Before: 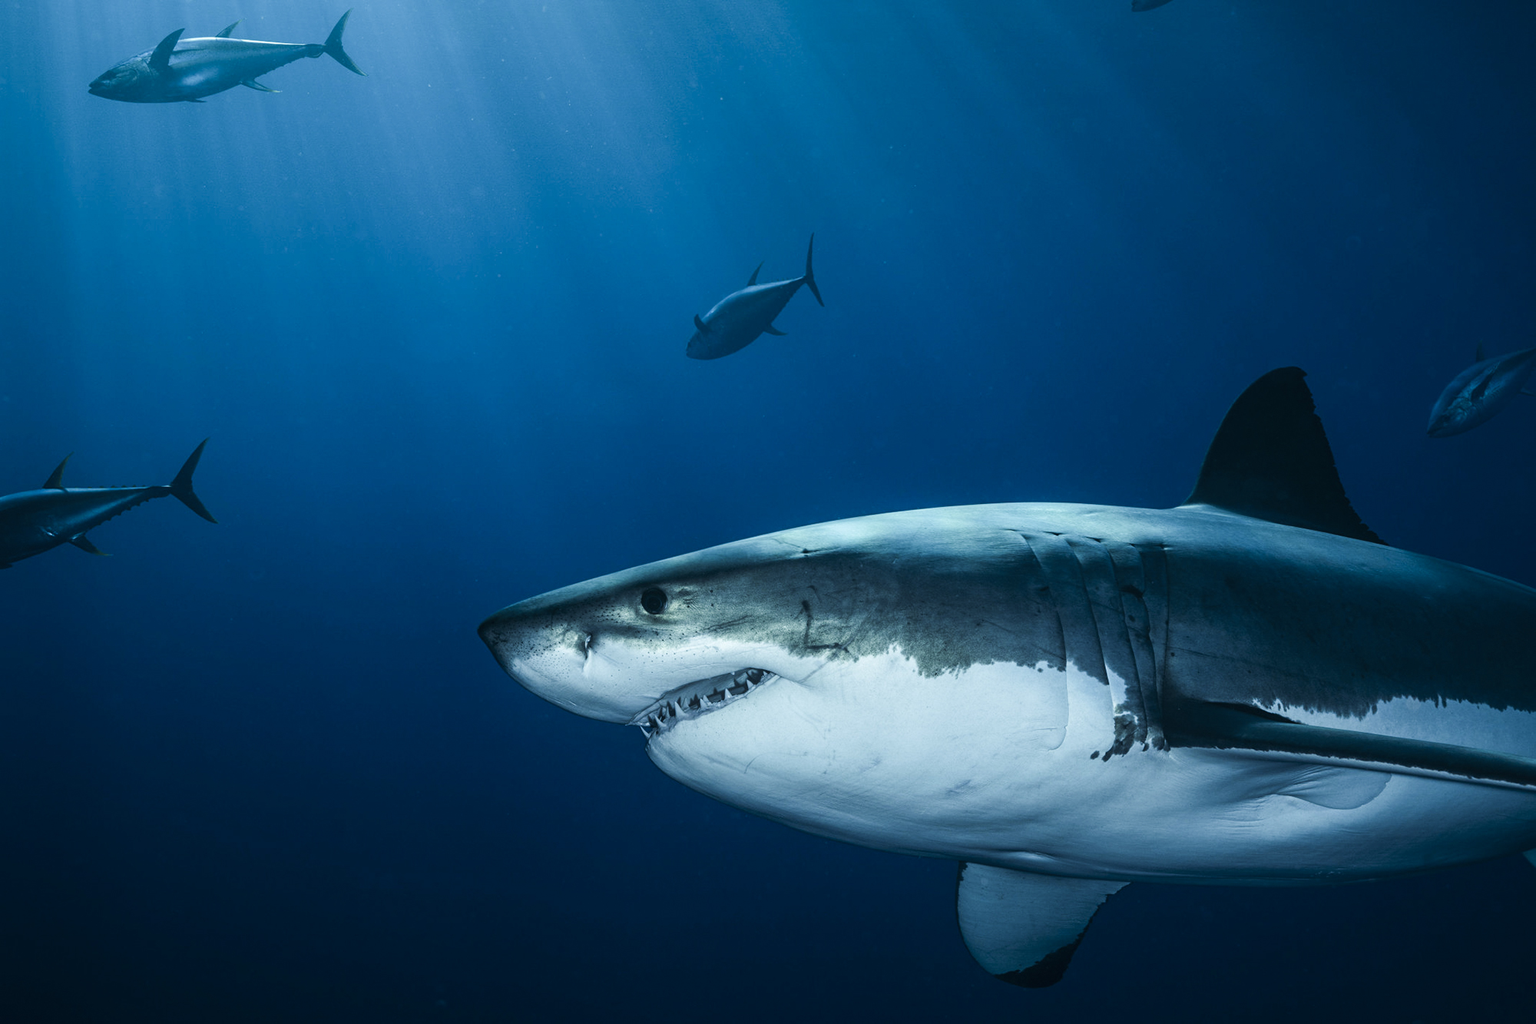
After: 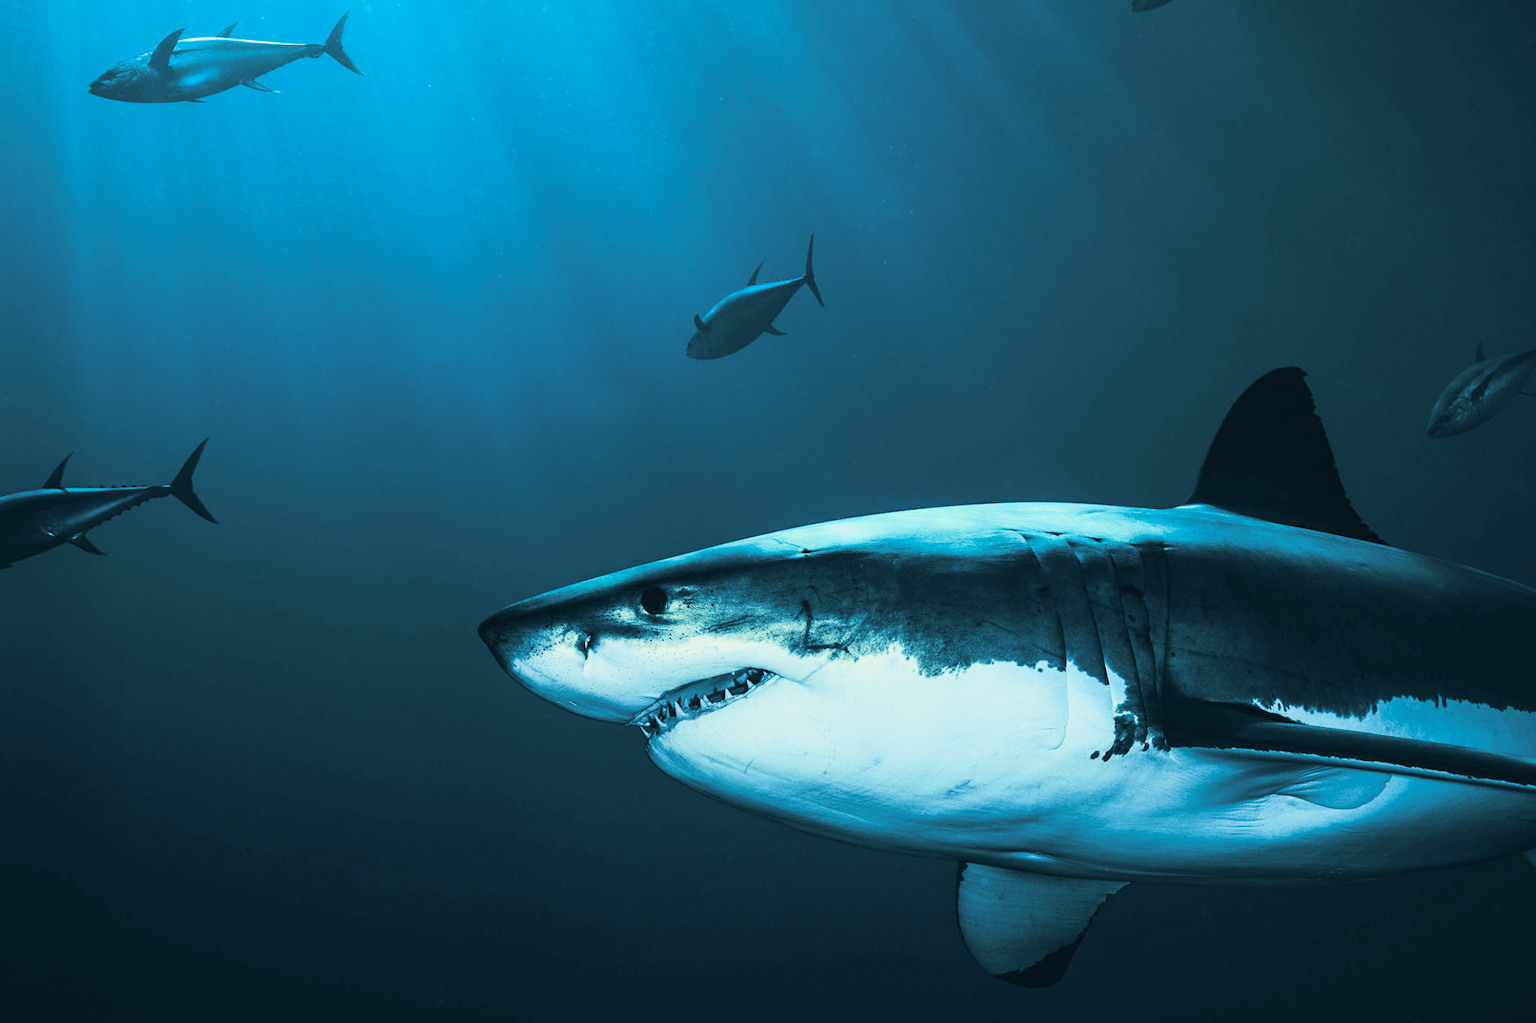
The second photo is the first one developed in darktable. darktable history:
contrast brightness saturation: contrast 0.4, brightness 0.05, saturation 0.25
filmic rgb: black relative exposure -7.65 EV, white relative exposure 4.56 EV, hardness 3.61, contrast 1.05
split-toning: shadows › hue 212.4°, balance -70
color balance rgb: shadows lift › chroma 3%, shadows lift › hue 280.8°, power › hue 330°, highlights gain › chroma 3%, highlights gain › hue 75.6°, global offset › luminance 2%, perceptual saturation grading › global saturation 20%, perceptual saturation grading › highlights -25%, perceptual saturation grading › shadows 50%, global vibrance 20.33%
